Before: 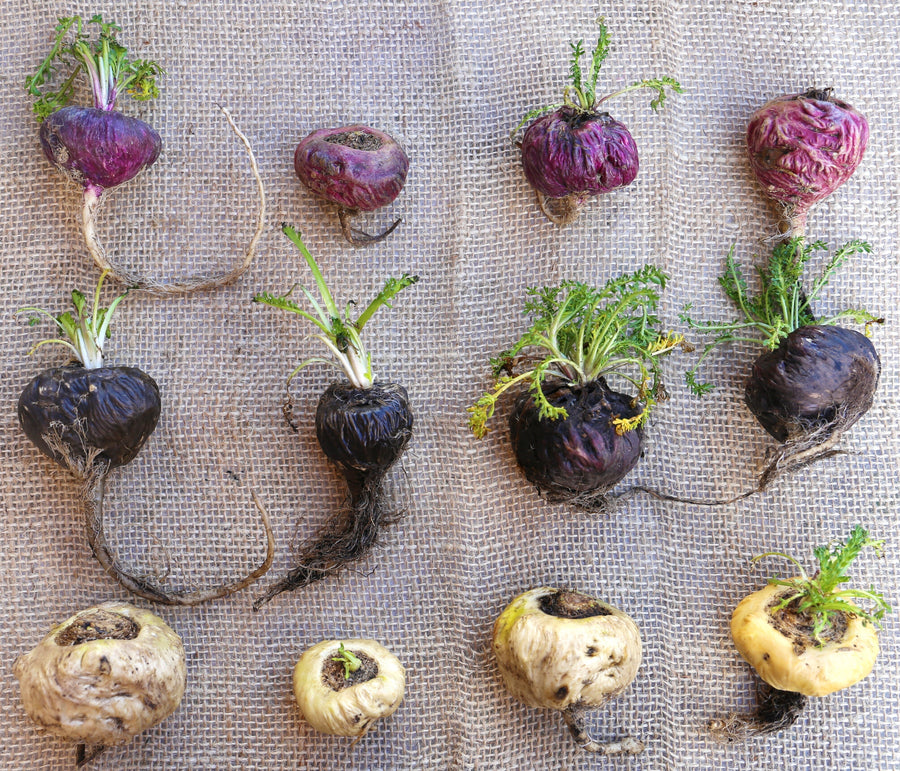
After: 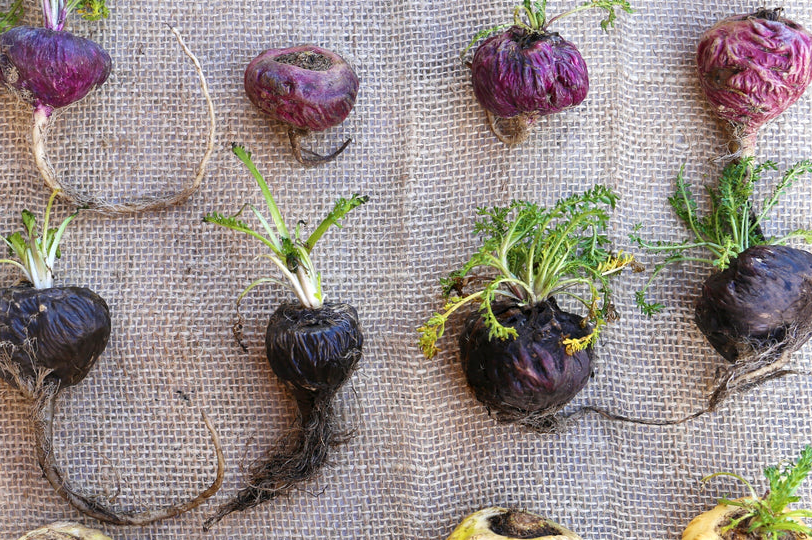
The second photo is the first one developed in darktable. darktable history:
crop: left 5.633%, top 10.468%, right 3.645%, bottom 19.269%
local contrast: mode bilateral grid, contrast 20, coarseness 50, detail 119%, midtone range 0.2
